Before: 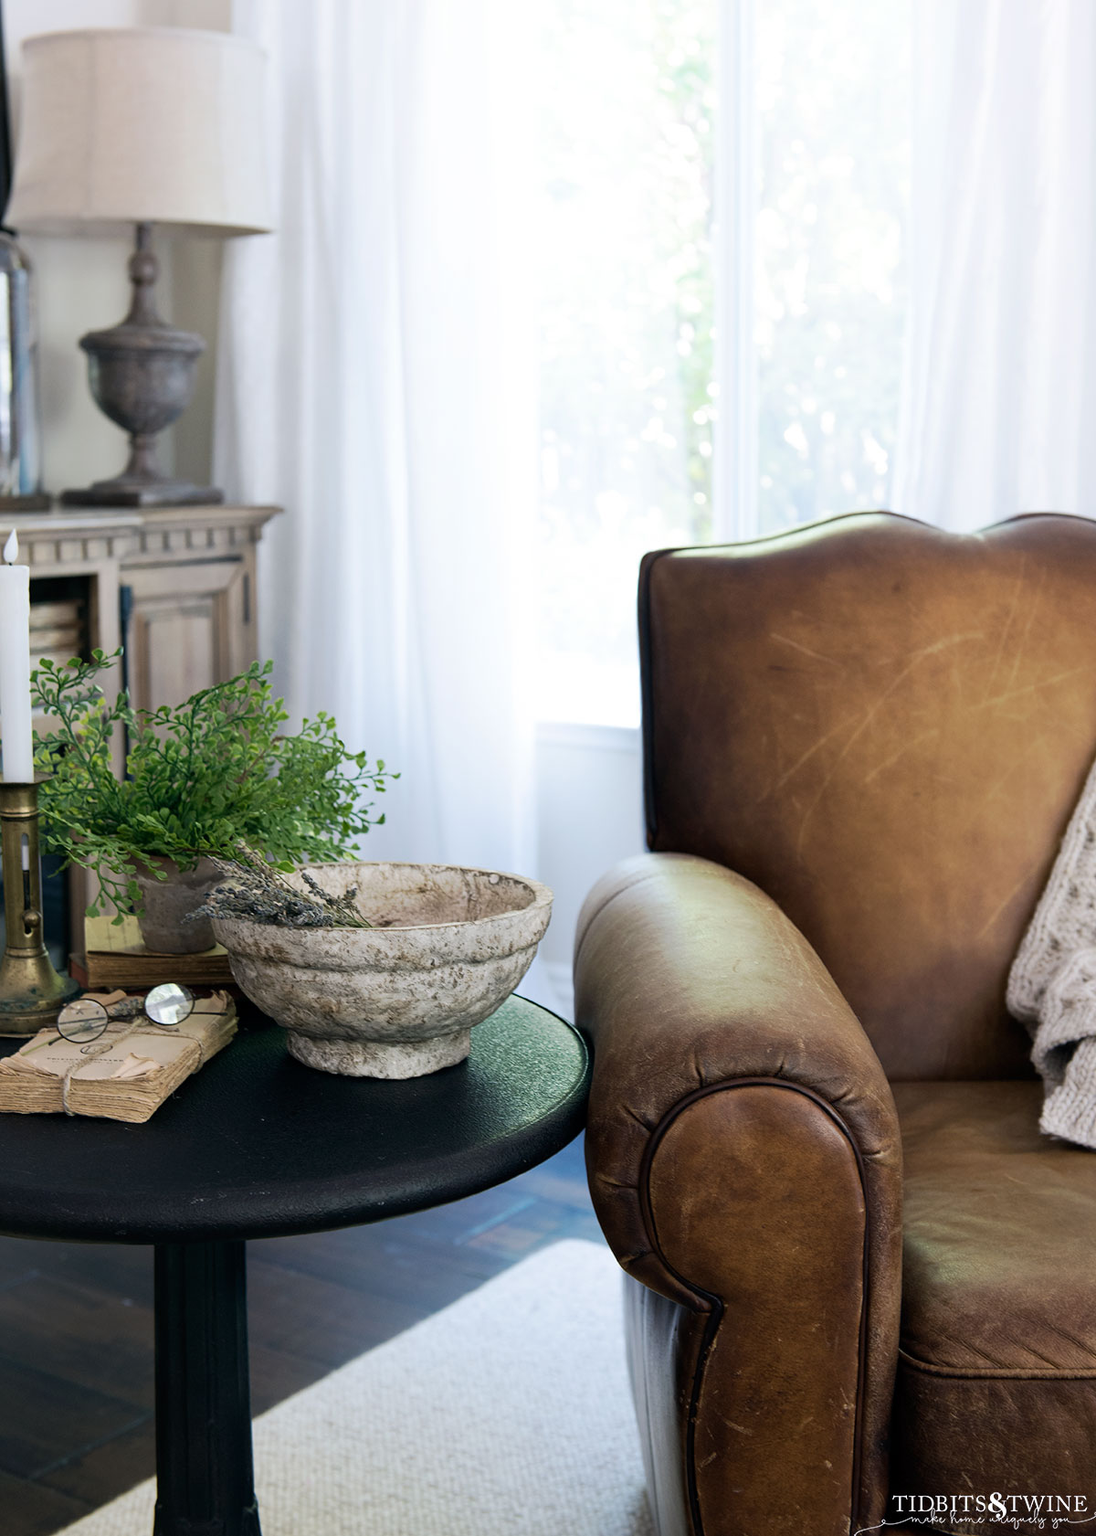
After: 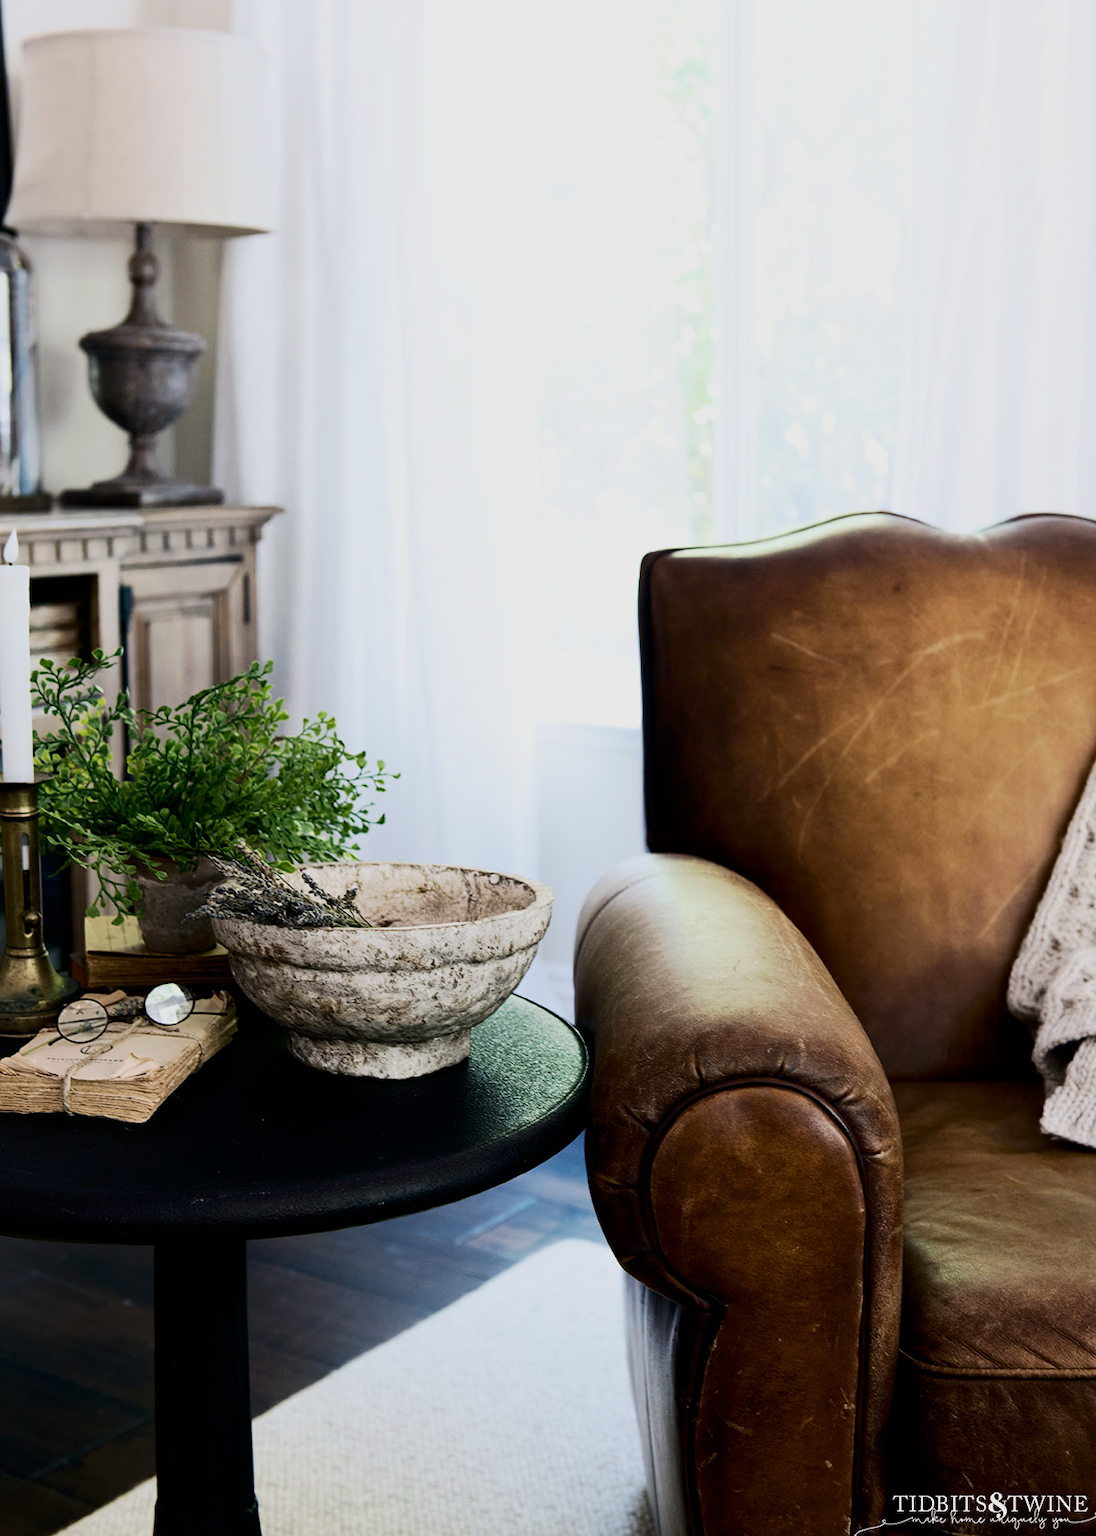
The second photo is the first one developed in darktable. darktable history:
color balance rgb: shadows lift › chroma 0.722%, shadows lift › hue 111.06°, power › chroma 0.286%, power › hue 22.39°, shadows fall-off 101.277%, perceptual saturation grading › global saturation 11.936%, perceptual brilliance grading › global brilliance -0.953%, perceptual brilliance grading › highlights -0.611%, perceptual brilliance grading › mid-tones -0.733%, perceptual brilliance grading › shadows -1.841%, mask middle-gray fulcrum 22.137%, global vibrance 9.479%
contrast brightness saturation: contrast 0.295
filmic rgb: black relative exposure -7.65 EV, white relative exposure 4.56 EV, hardness 3.61
